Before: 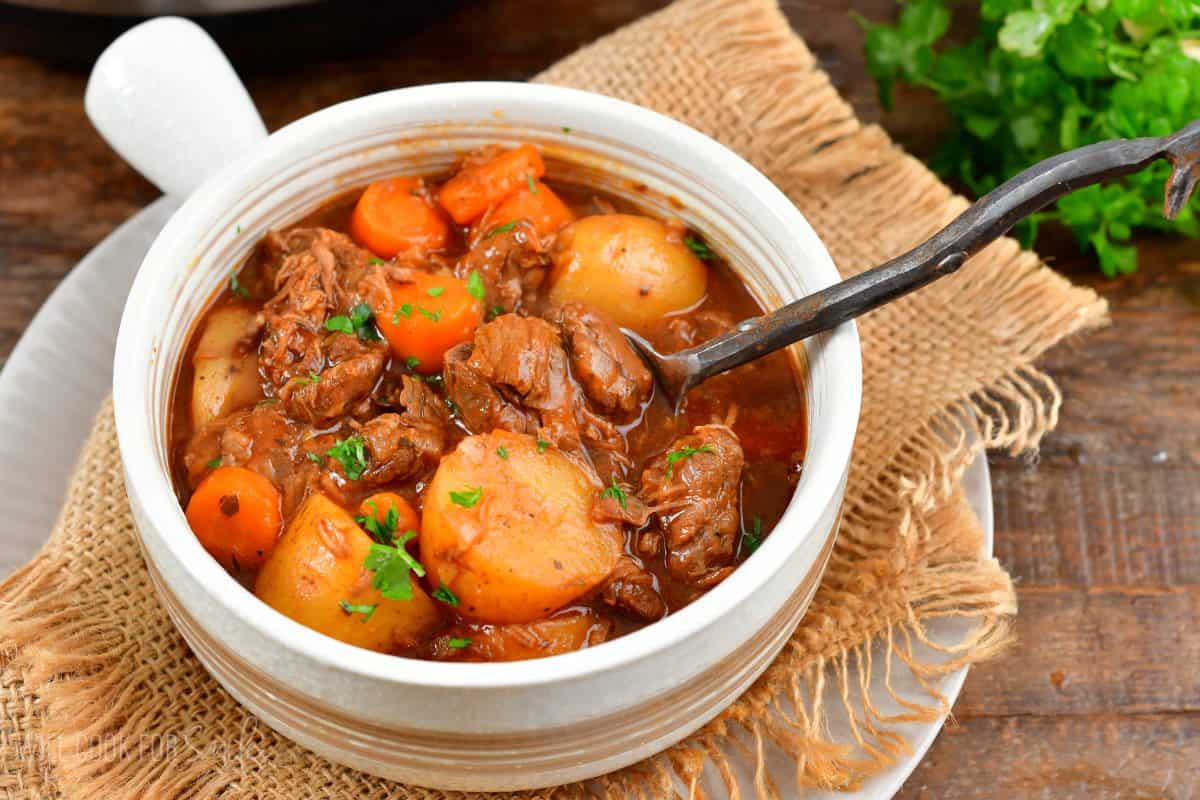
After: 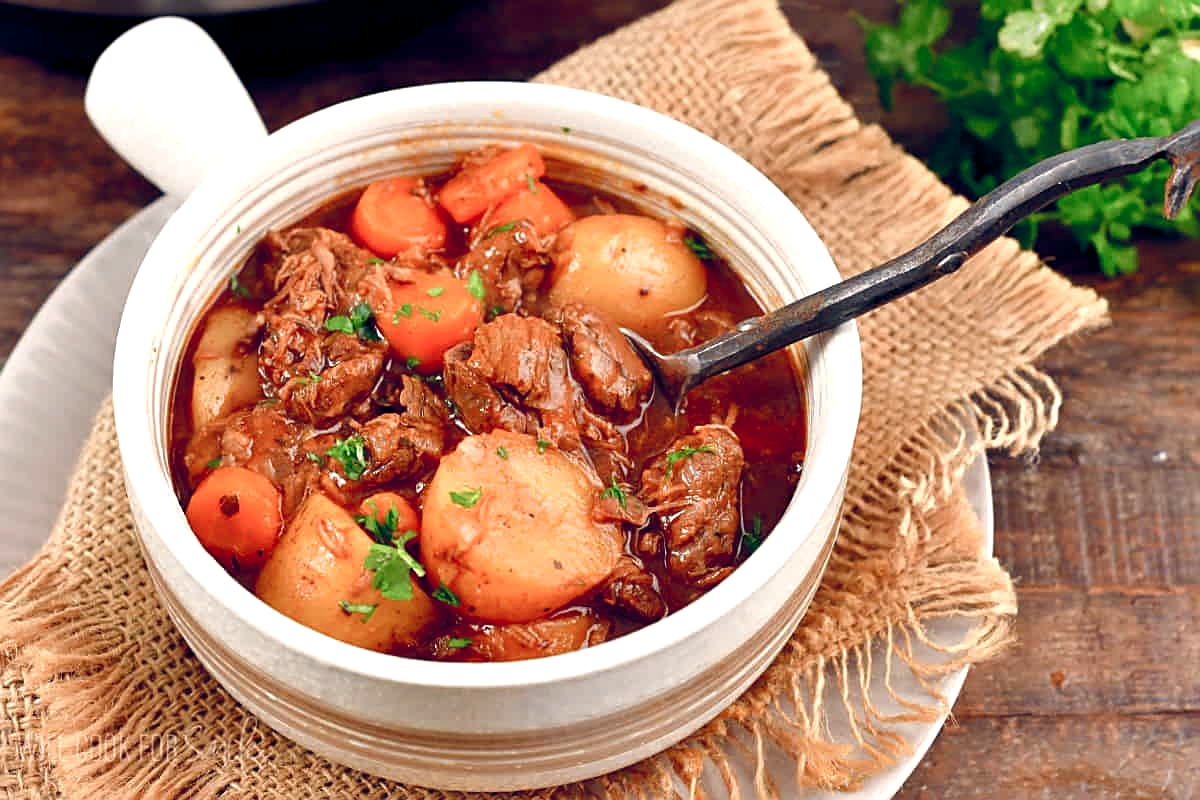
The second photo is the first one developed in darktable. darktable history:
color balance rgb: highlights gain › chroma 2.94%, highlights gain › hue 60.57°, global offset › chroma 0.25%, global offset › hue 256.52°, perceptual saturation grading › global saturation 20%, perceptual saturation grading › highlights -50%, perceptual saturation grading › shadows 30%, contrast 15%
sharpen: on, module defaults
